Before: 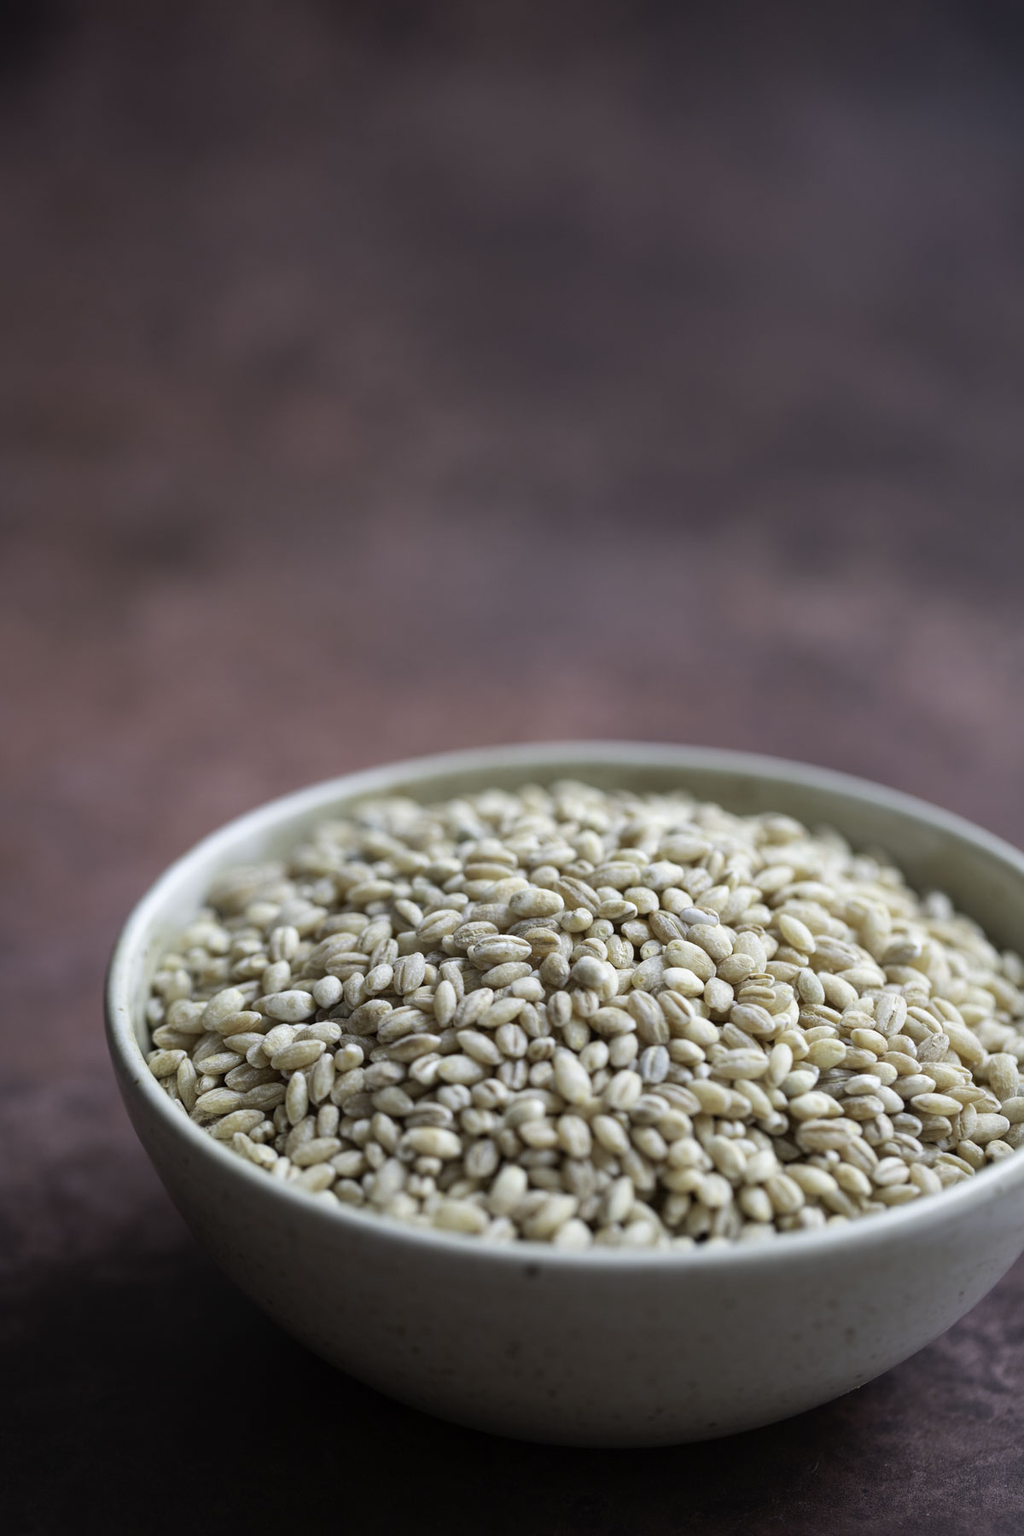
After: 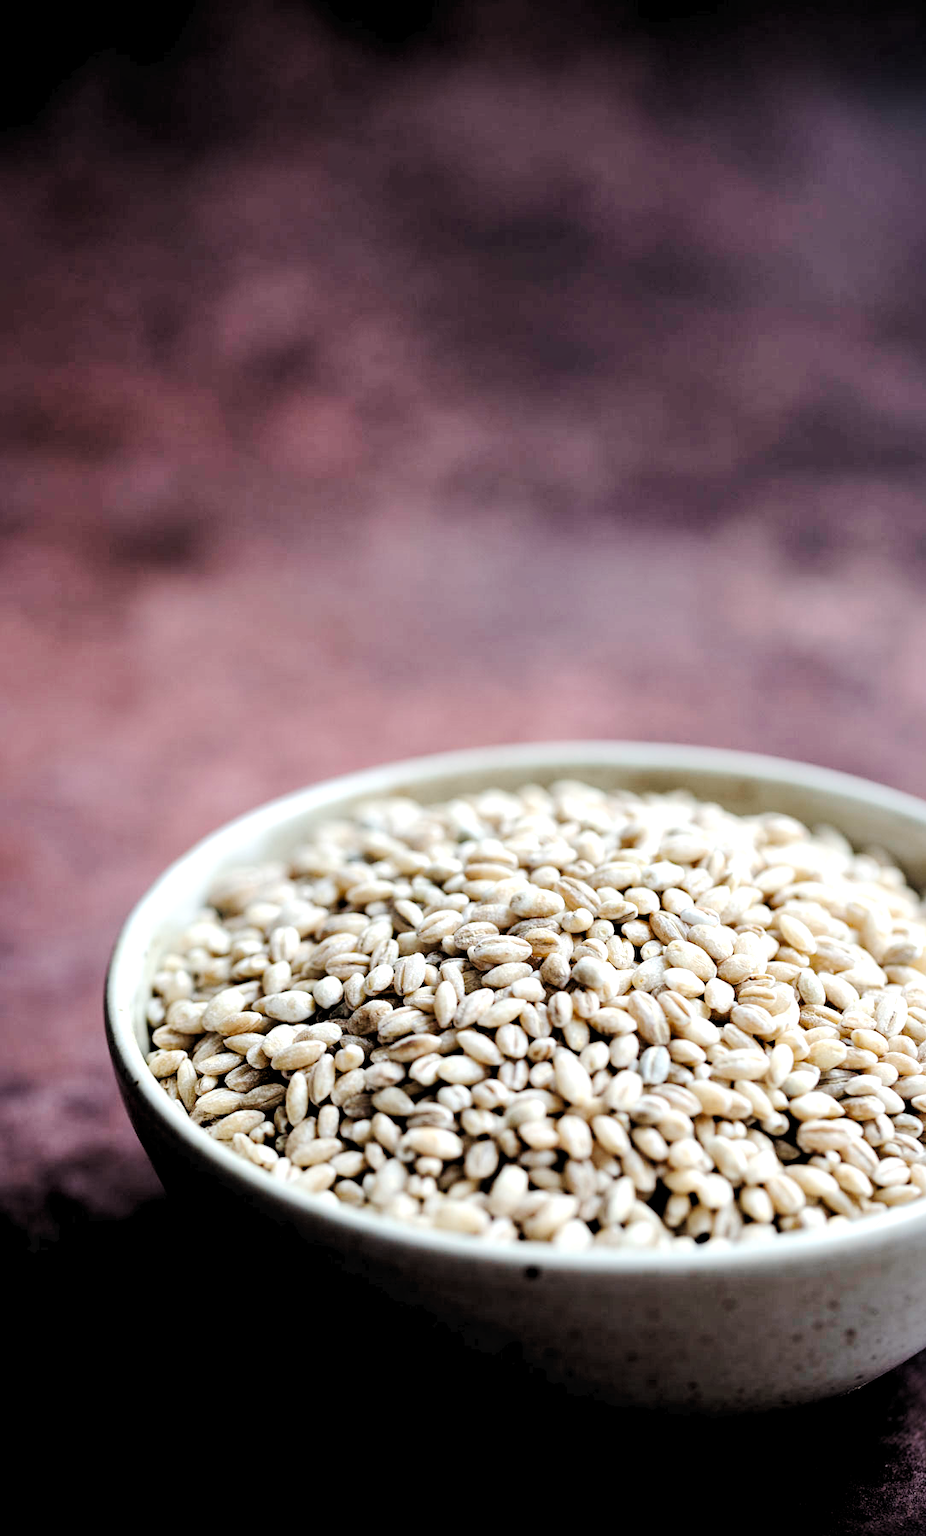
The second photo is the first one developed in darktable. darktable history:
local contrast: mode bilateral grid, contrast 30, coarseness 25, midtone range 0.2
crop: right 9.509%, bottom 0.031%
vignetting: saturation 0, unbound false
tone equalizer: -8 EV -0.417 EV, -7 EV -0.389 EV, -6 EV -0.333 EV, -5 EV -0.222 EV, -3 EV 0.222 EV, -2 EV 0.333 EV, -1 EV 0.389 EV, +0 EV 0.417 EV, edges refinement/feathering 500, mask exposure compensation -1.57 EV, preserve details no
rgb levels: levels [[0.034, 0.472, 0.904], [0, 0.5, 1], [0, 0.5, 1]]
tone curve: curves: ch0 [(0, 0) (0.003, 0.019) (0.011, 0.021) (0.025, 0.023) (0.044, 0.026) (0.069, 0.037) (0.1, 0.059) (0.136, 0.088) (0.177, 0.138) (0.224, 0.199) (0.277, 0.279) (0.335, 0.376) (0.399, 0.481) (0.468, 0.581) (0.543, 0.658) (0.623, 0.735) (0.709, 0.8) (0.801, 0.861) (0.898, 0.928) (1, 1)], preserve colors none
